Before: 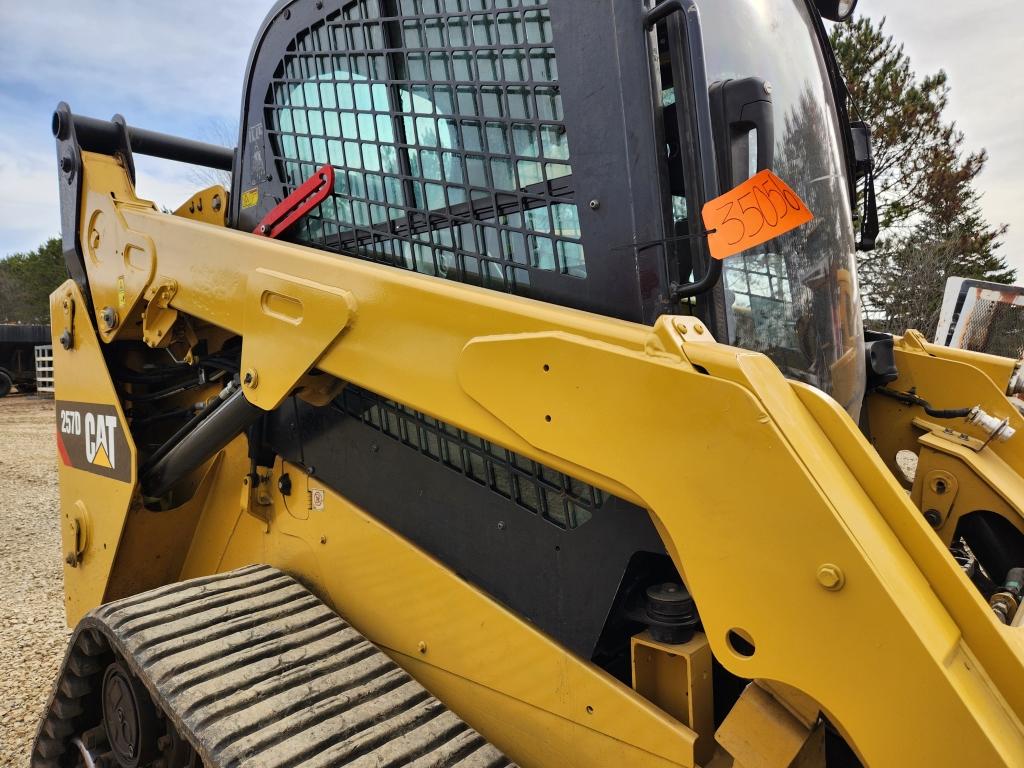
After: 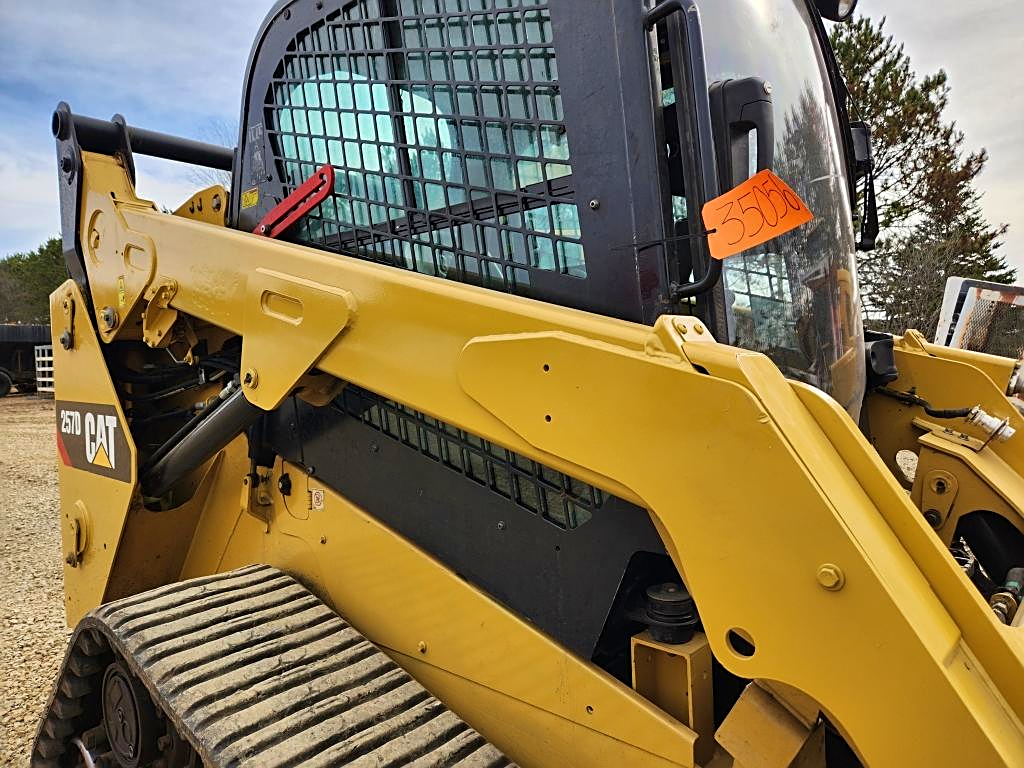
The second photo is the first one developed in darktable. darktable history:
shadows and highlights: soften with gaussian
sharpen: on, module defaults
velvia: on, module defaults
